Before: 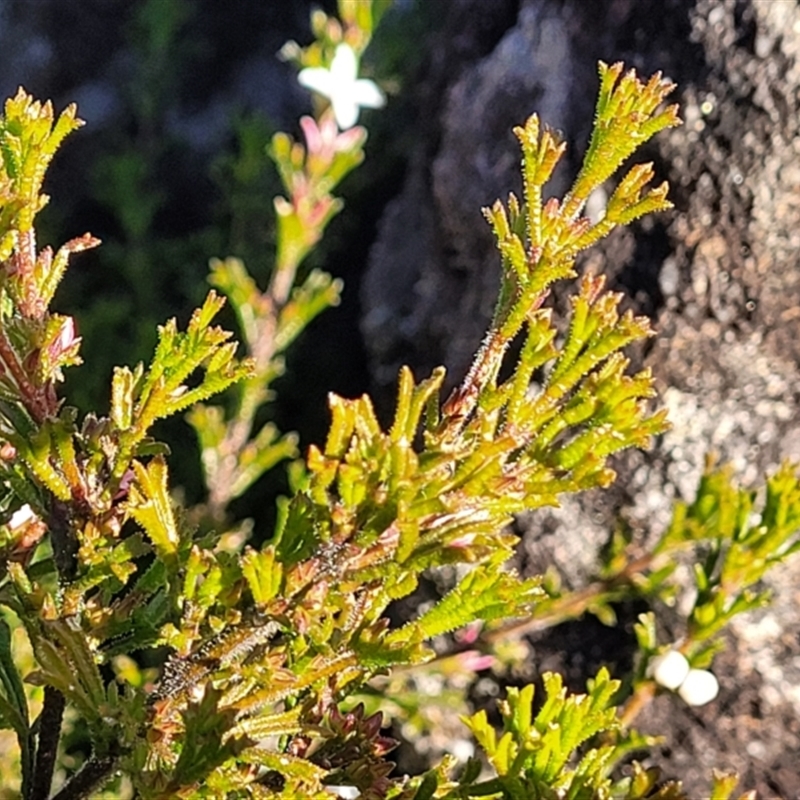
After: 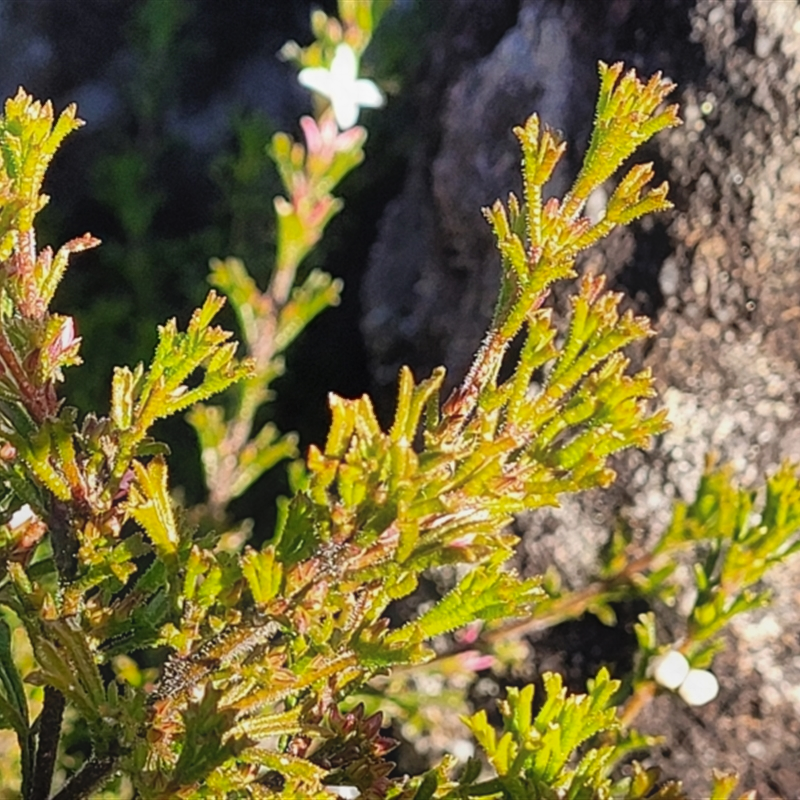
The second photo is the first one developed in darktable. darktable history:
shadows and highlights: shadows 29.44, highlights -28.92, low approximation 0.01, soften with gaussian
contrast equalizer: y [[0.439, 0.44, 0.442, 0.457, 0.493, 0.498], [0.5 ×6], [0.5 ×6], [0 ×6], [0 ×6]]
